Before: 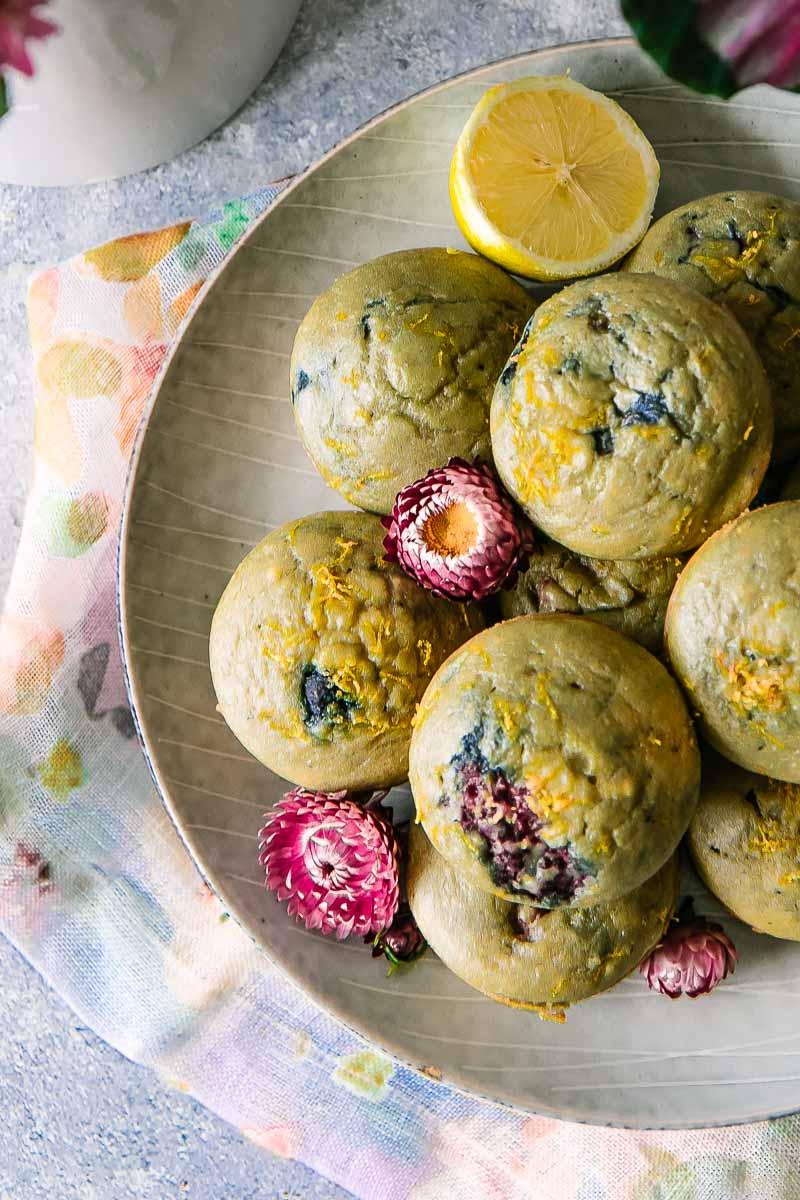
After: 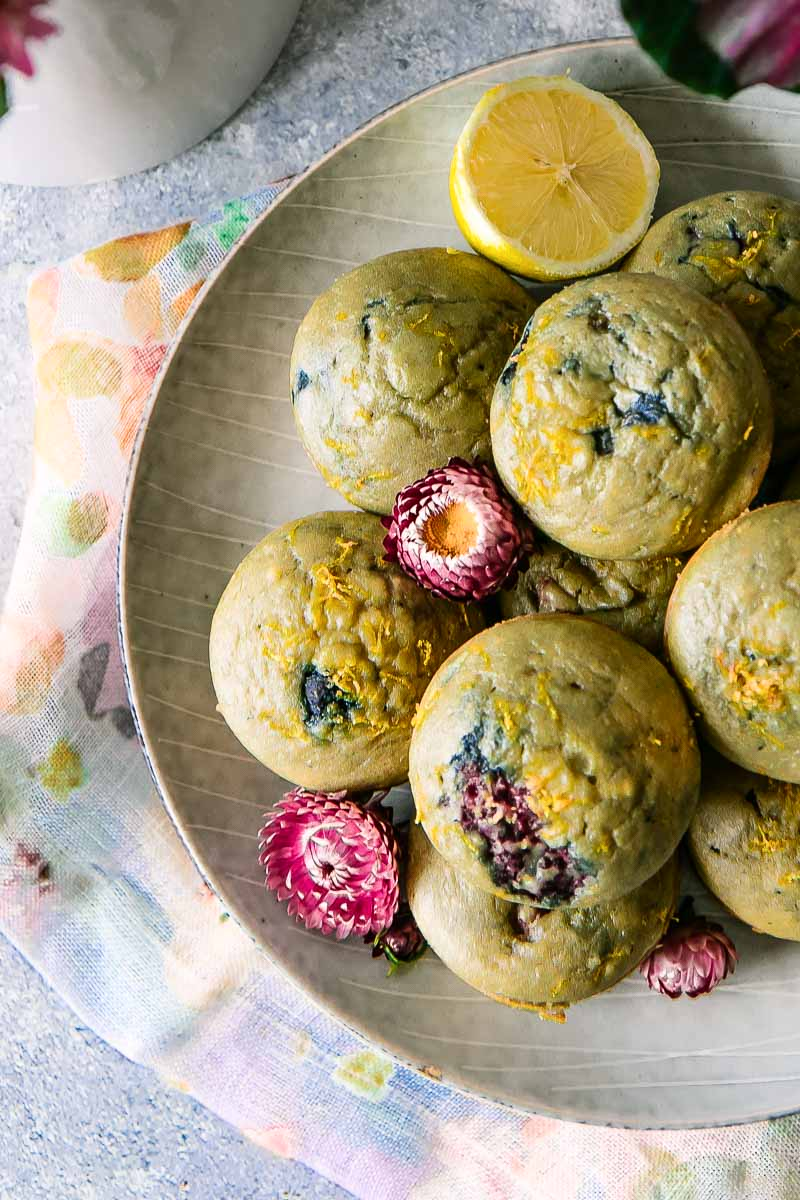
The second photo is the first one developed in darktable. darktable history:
shadows and highlights: shadows -29.06, highlights 29.94
